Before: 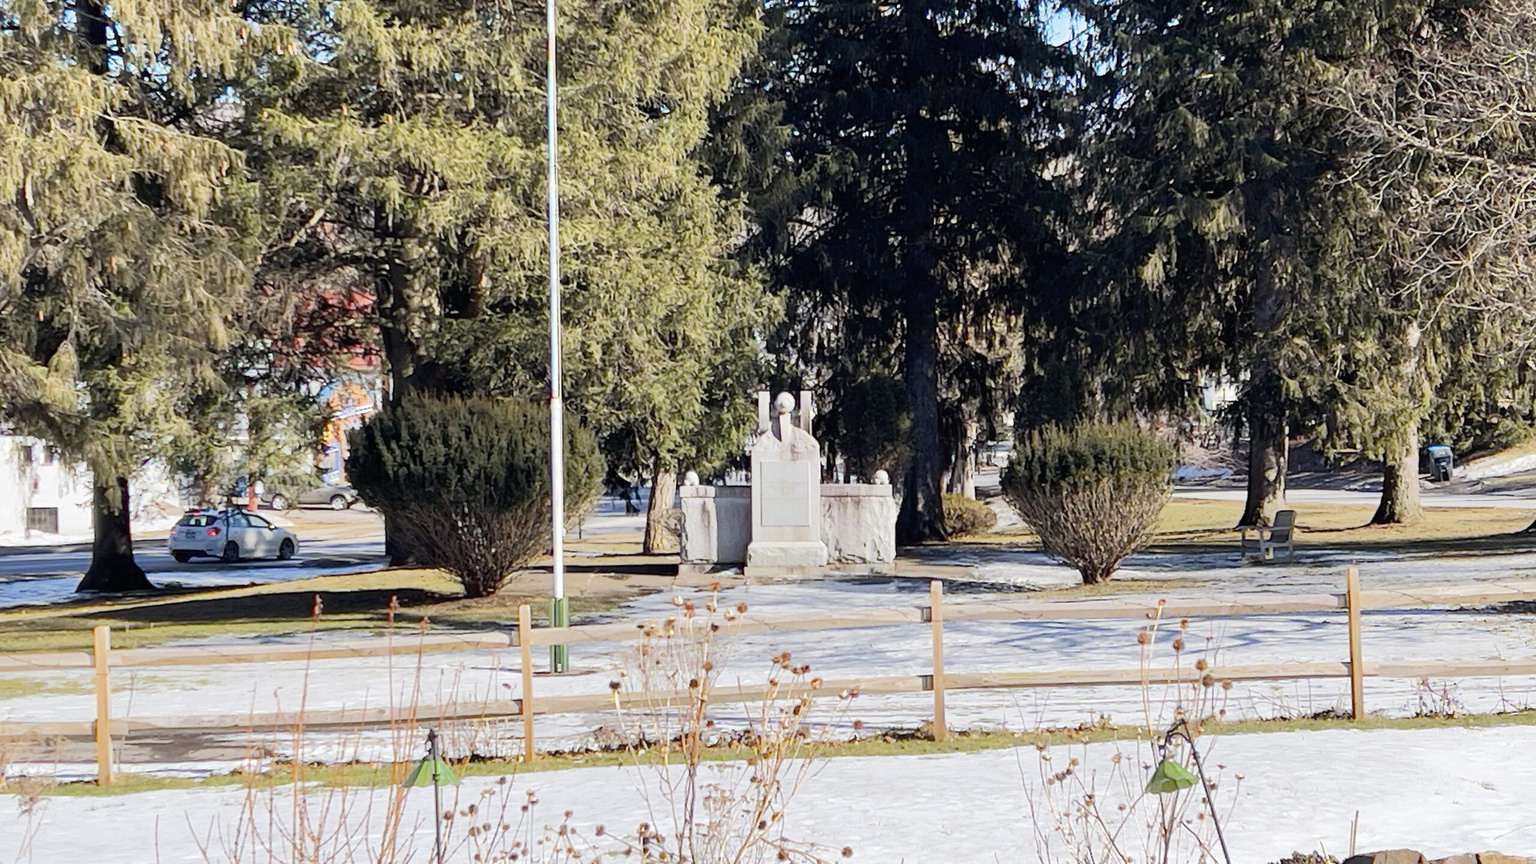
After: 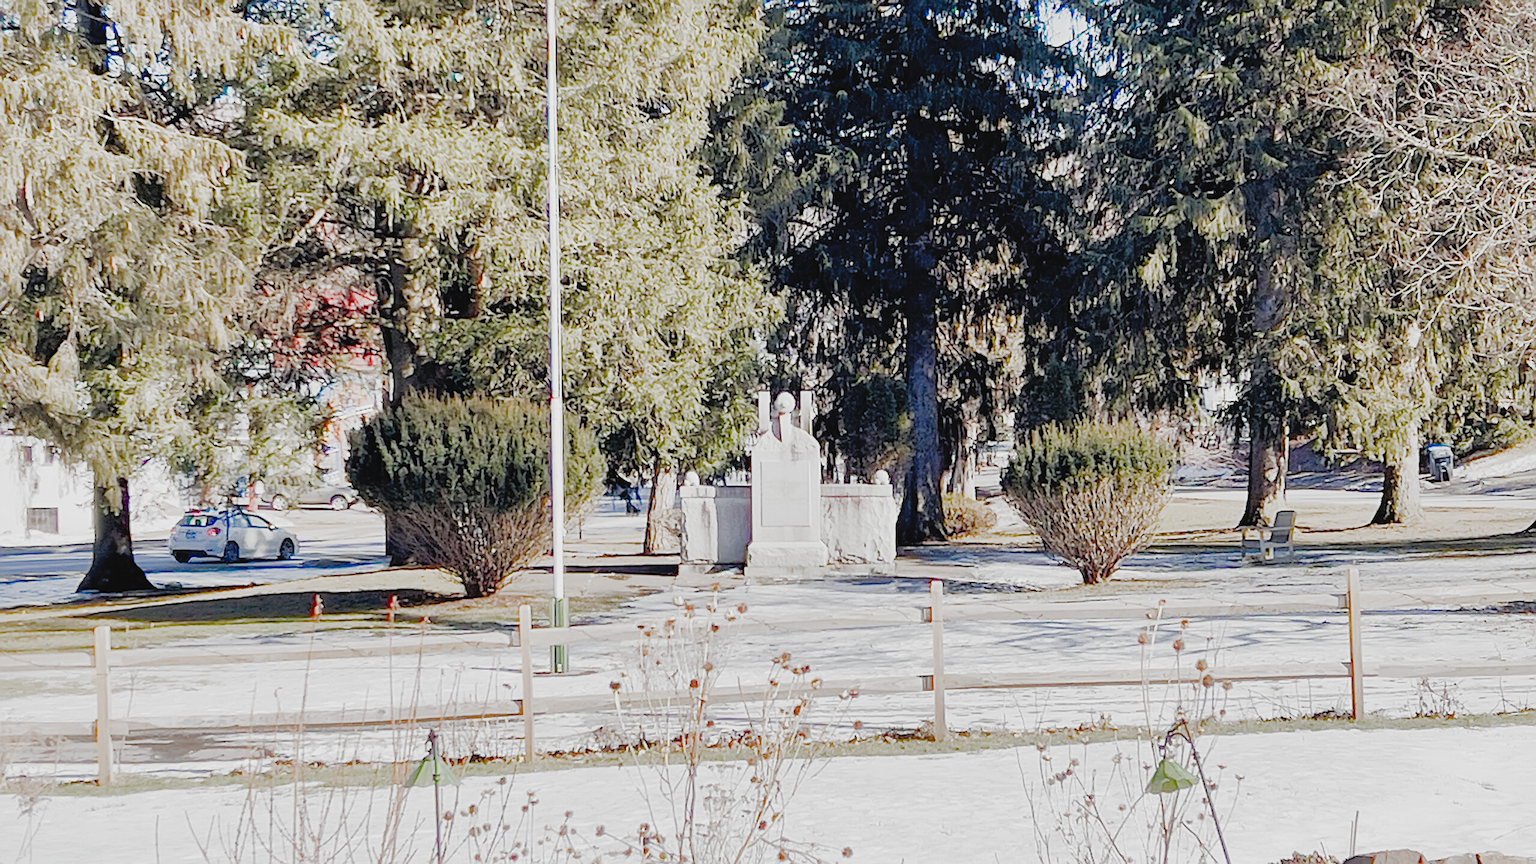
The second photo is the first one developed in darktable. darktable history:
tone curve: curves: ch0 [(0, 0.019) (0.066, 0.043) (0.189, 0.182) (0.359, 0.417) (0.485, 0.576) (0.656, 0.734) (0.851, 0.861) (0.997, 0.959)]; ch1 [(0, 0) (0.179, 0.123) (0.381, 0.36) (0.425, 0.41) (0.474, 0.472) (0.499, 0.501) (0.514, 0.517) (0.571, 0.584) (0.649, 0.677) (0.812, 0.856) (1, 1)]; ch2 [(0, 0) (0.246, 0.214) (0.421, 0.427) (0.459, 0.484) (0.5, 0.504) (0.518, 0.523) (0.529, 0.544) (0.56, 0.581) (0.617, 0.631) (0.744, 0.734) (0.867, 0.821) (0.993, 0.889)], preserve colors none
filmic rgb: black relative exposure -6.62 EV, white relative exposure 4.74 EV, hardness 3.14, contrast 0.813, preserve chrominance RGB euclidean norm (legacy), color science v4 (2020)
shadows and highlights: shadows color adjustment 99.15%, highlights color adjustment 0.515%
sharpen: on, module defaults
exposure: black level correction 0, exposure 0.947 EV, compensate exposure bias true, compensate highlight preservation false
